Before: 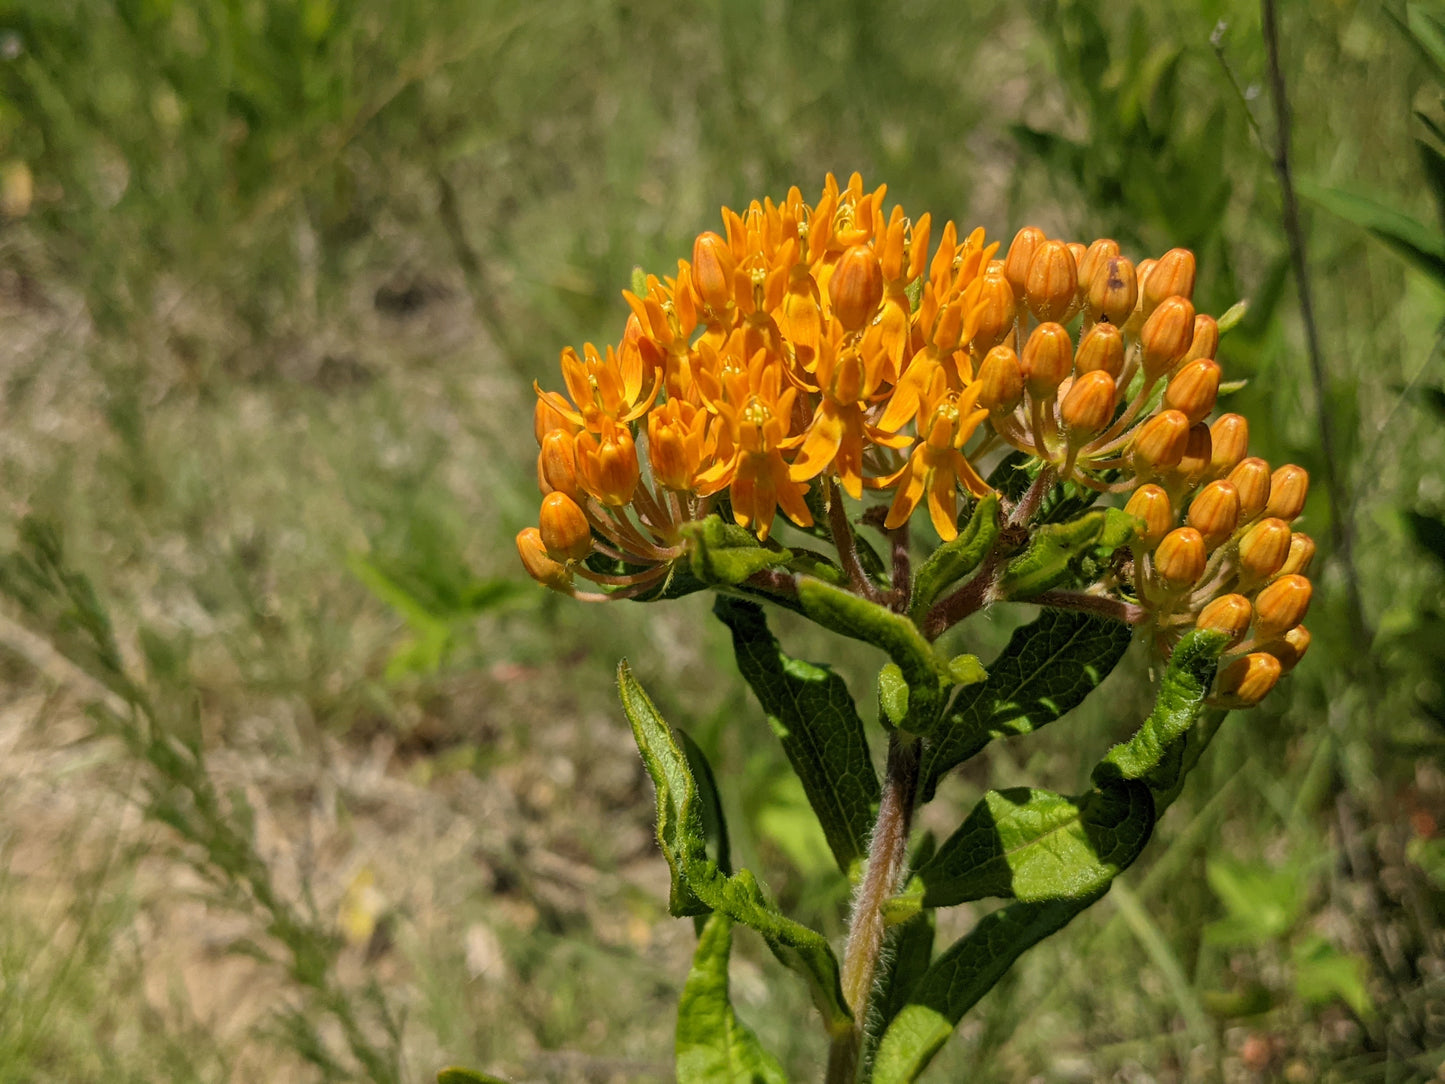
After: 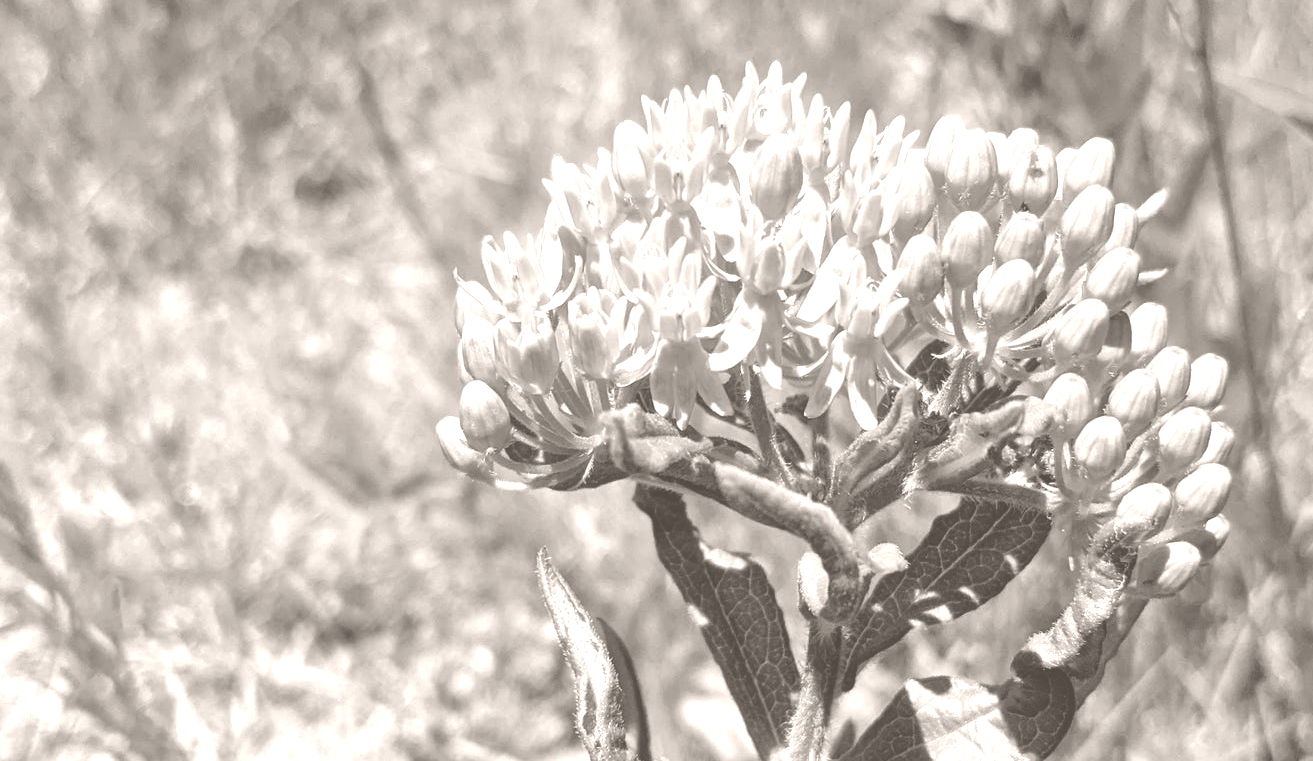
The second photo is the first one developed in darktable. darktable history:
crop: left 5.596%, top 10.314%, right 3.534%, bottom 19.395%
shadows and highlights: radius 100.41, shadows 50.55, highlights -64.36, highlights color adjustment 49.82%, soften with gaussian
colorize: hue 34.49°, saturation 35.33%, source mix 100%, lightness 55%, version 1
color balance rgb: perceptual saturation grading › mid-tones 6.33%, perceptual saturation grading › shadows 72.44%, perceptual brilliance grading › highlights 11.59%, contrast 5.05%
